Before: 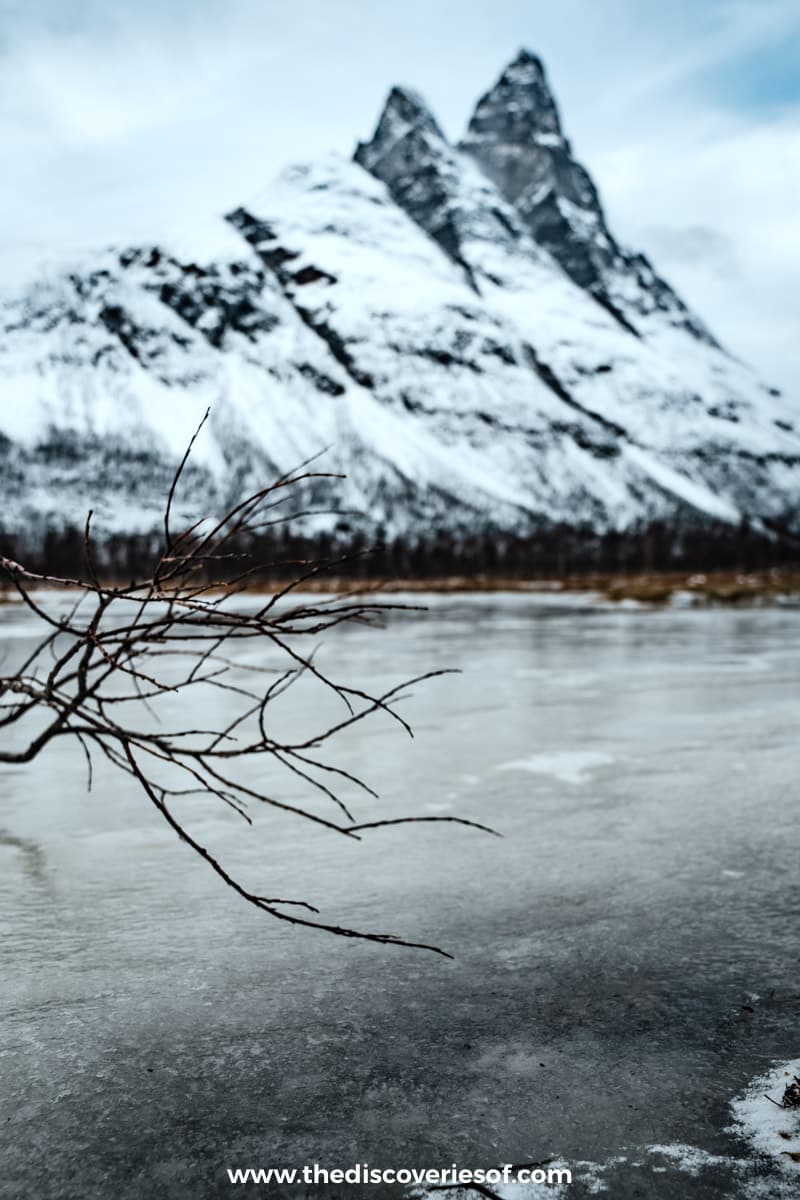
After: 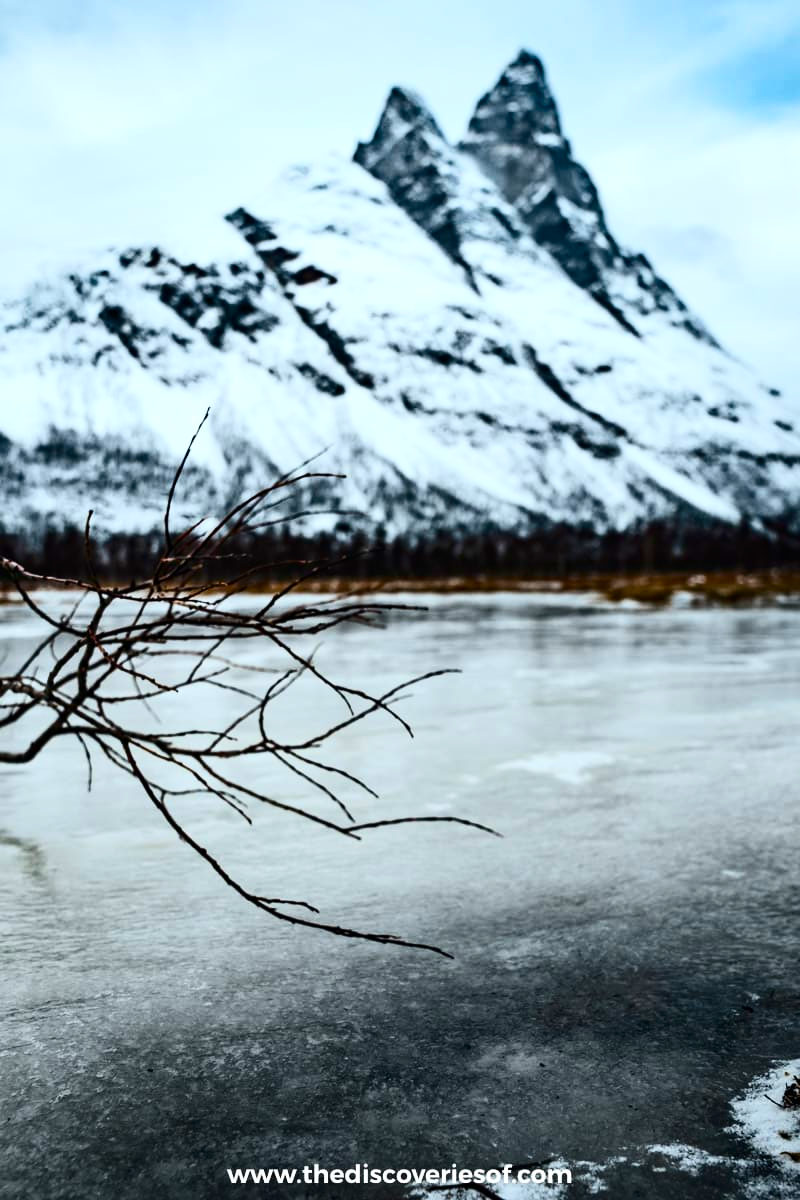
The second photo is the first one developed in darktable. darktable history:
contrast brightness saturation: contrast 0.28
color balance rgb: linear chroma grading › global chroma 15%, perceptual saturation grading › global saturation 30%
shadows and highlights: radius 125.46, shadows 21.19, highlights -21.19, low approximation 0.01
